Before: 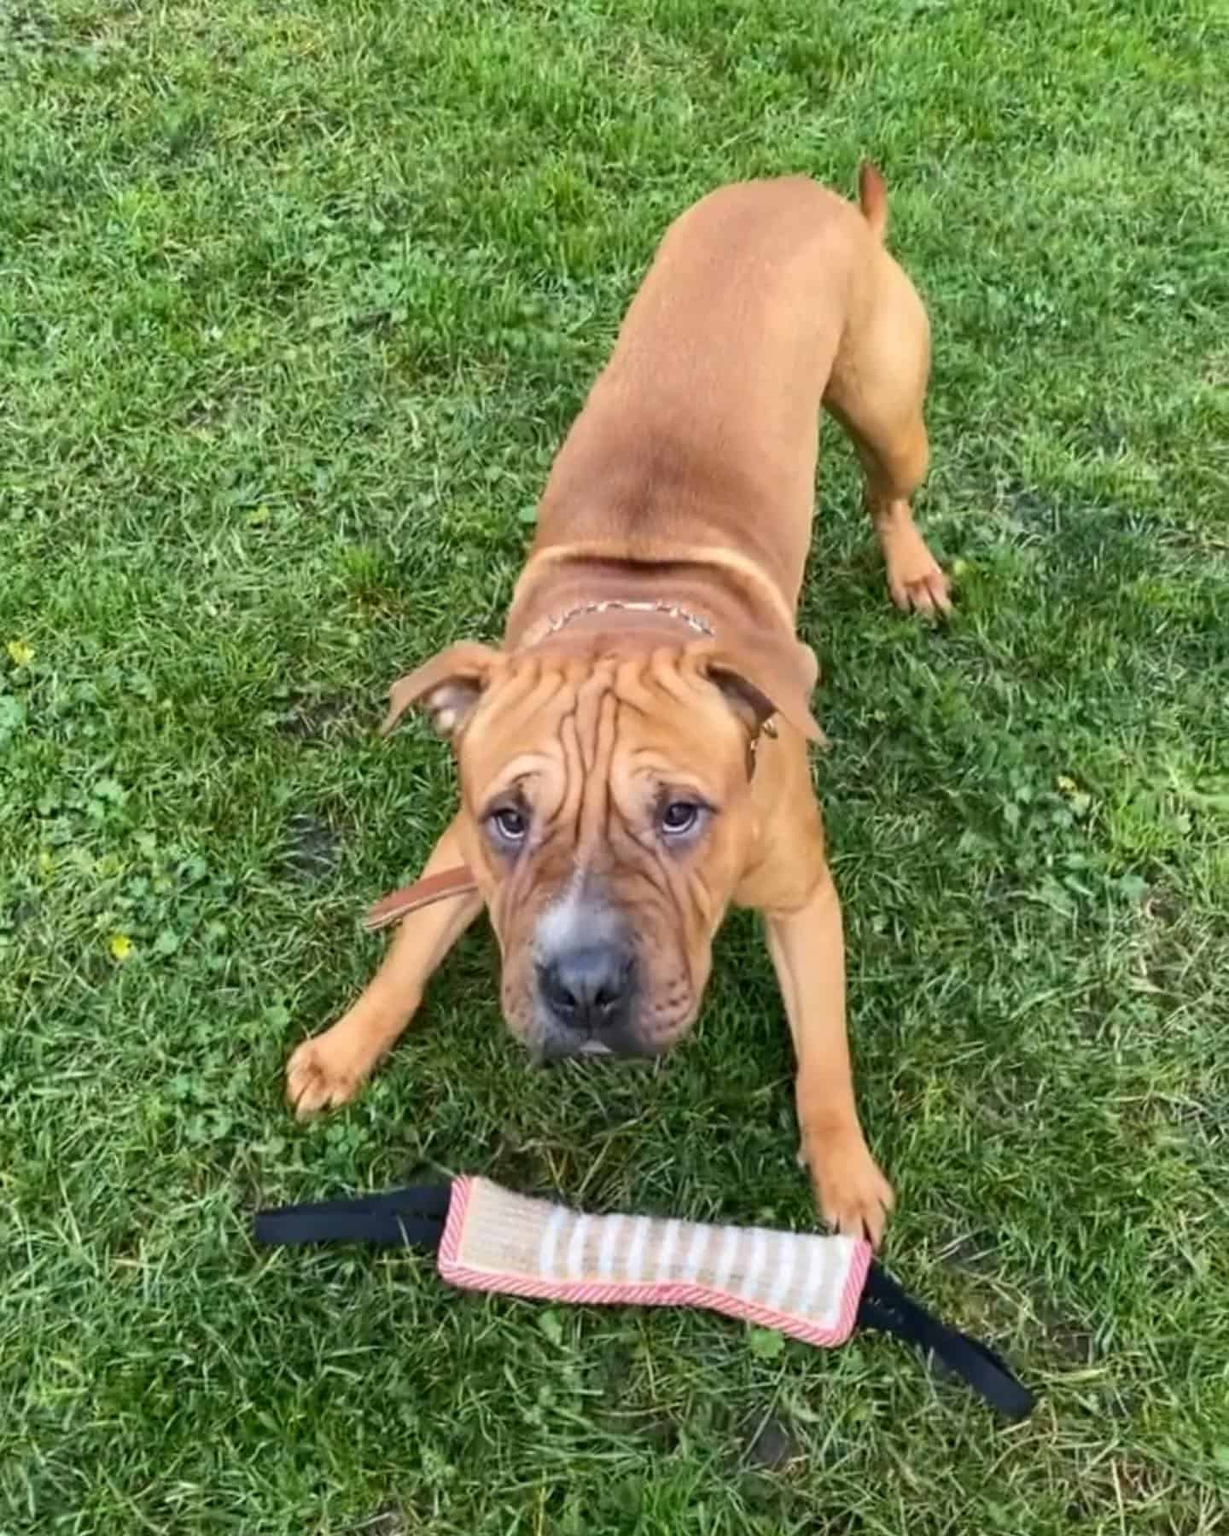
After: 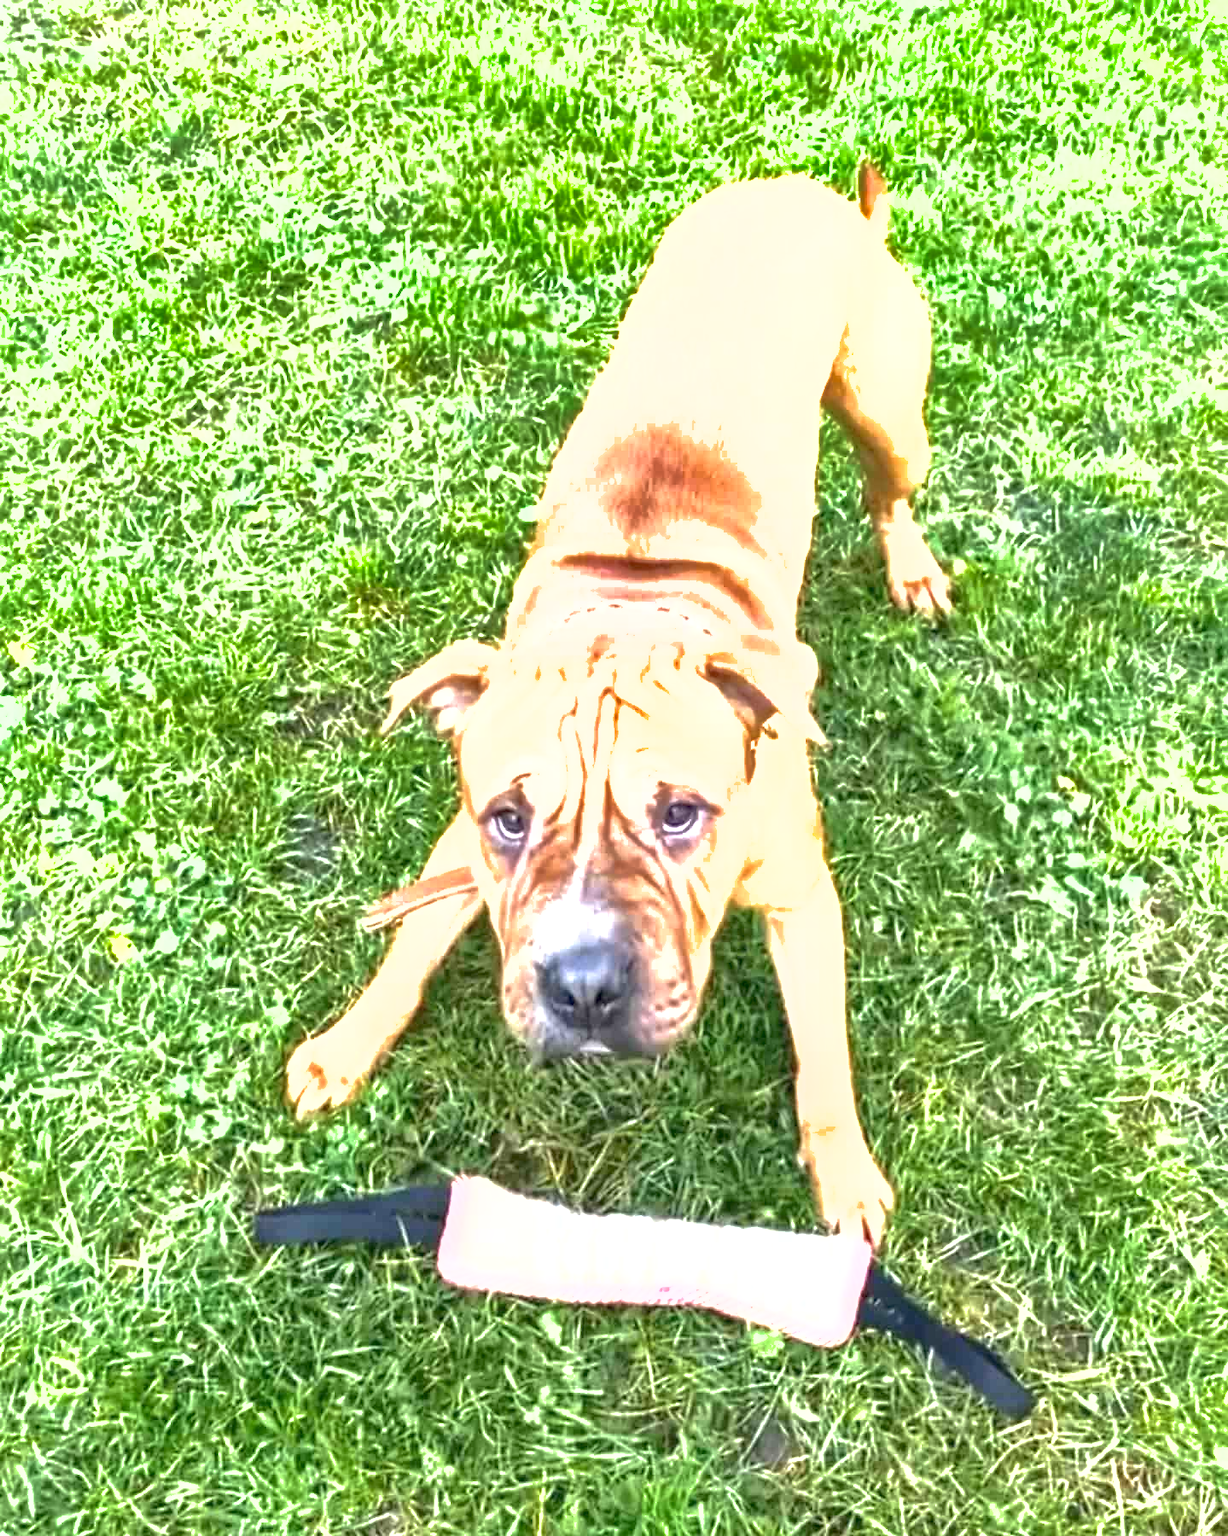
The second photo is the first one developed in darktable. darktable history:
shadows and highlights: on, module defaults
exposure: black level correction 0, exposure 1.741 EV, compensate highlight preservation false
local contrast: on, module defaults
